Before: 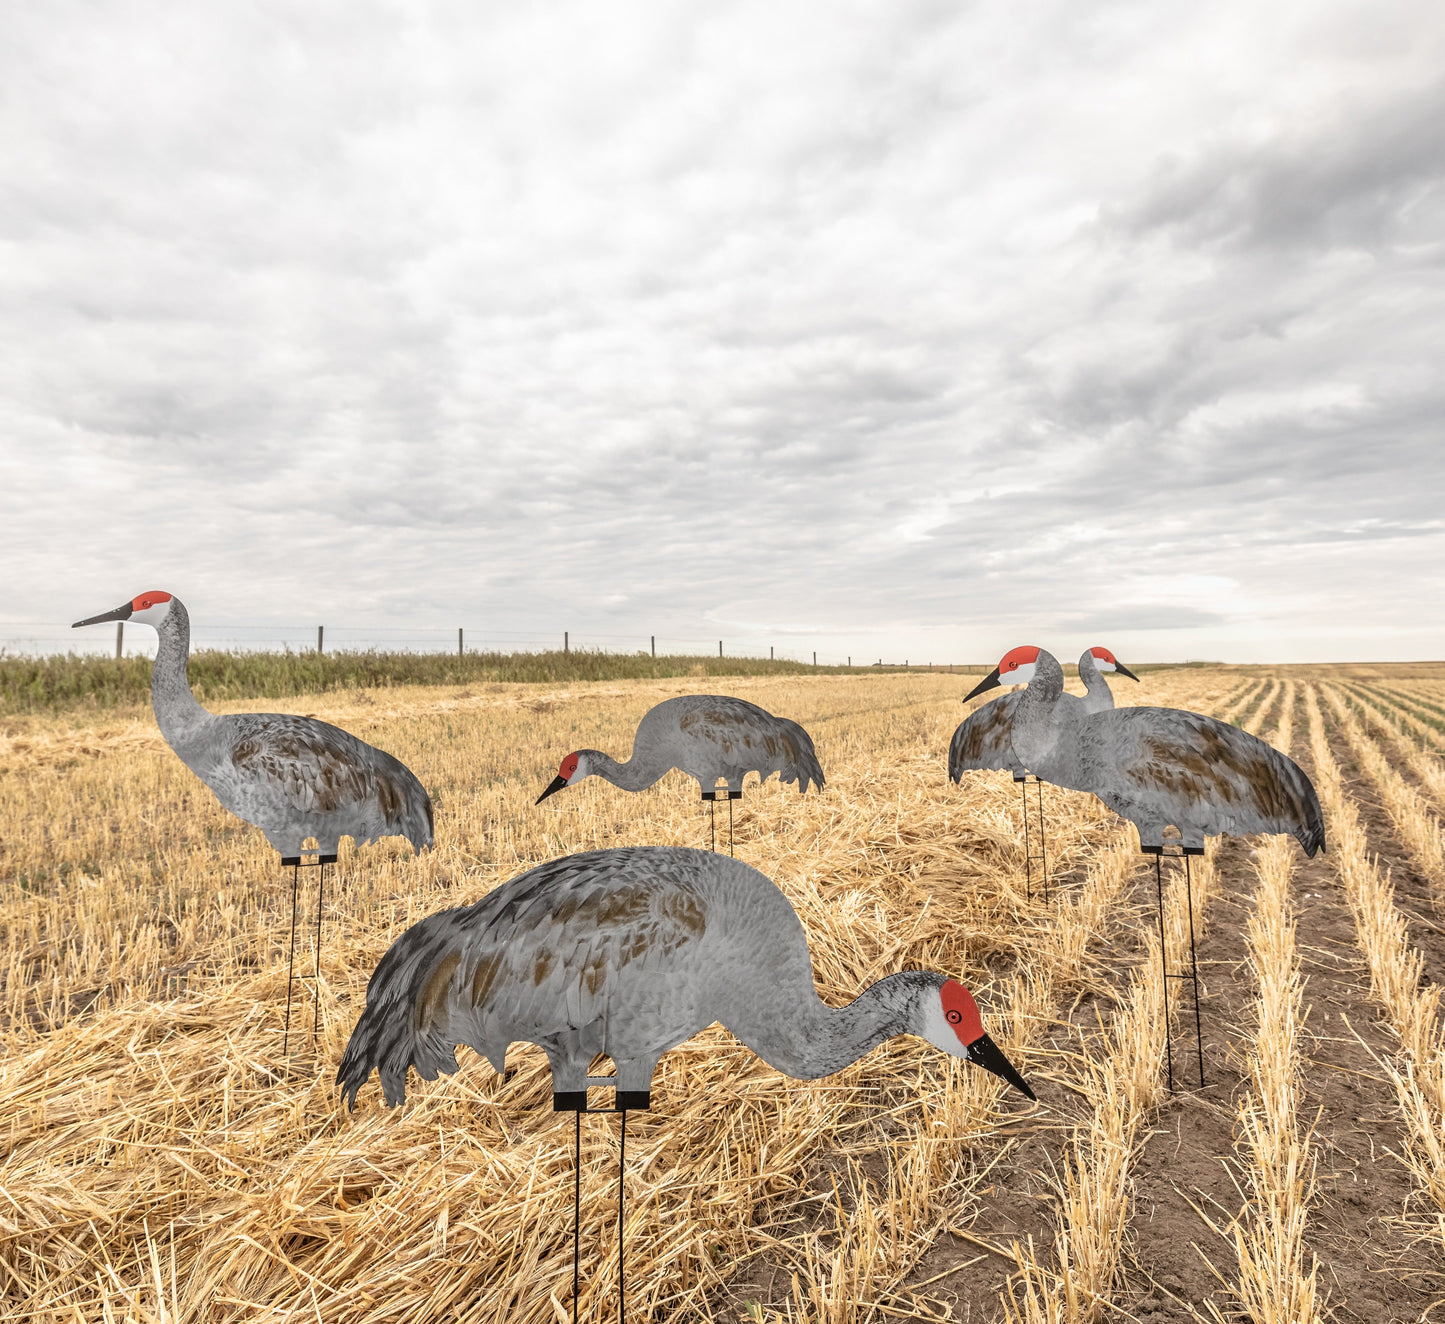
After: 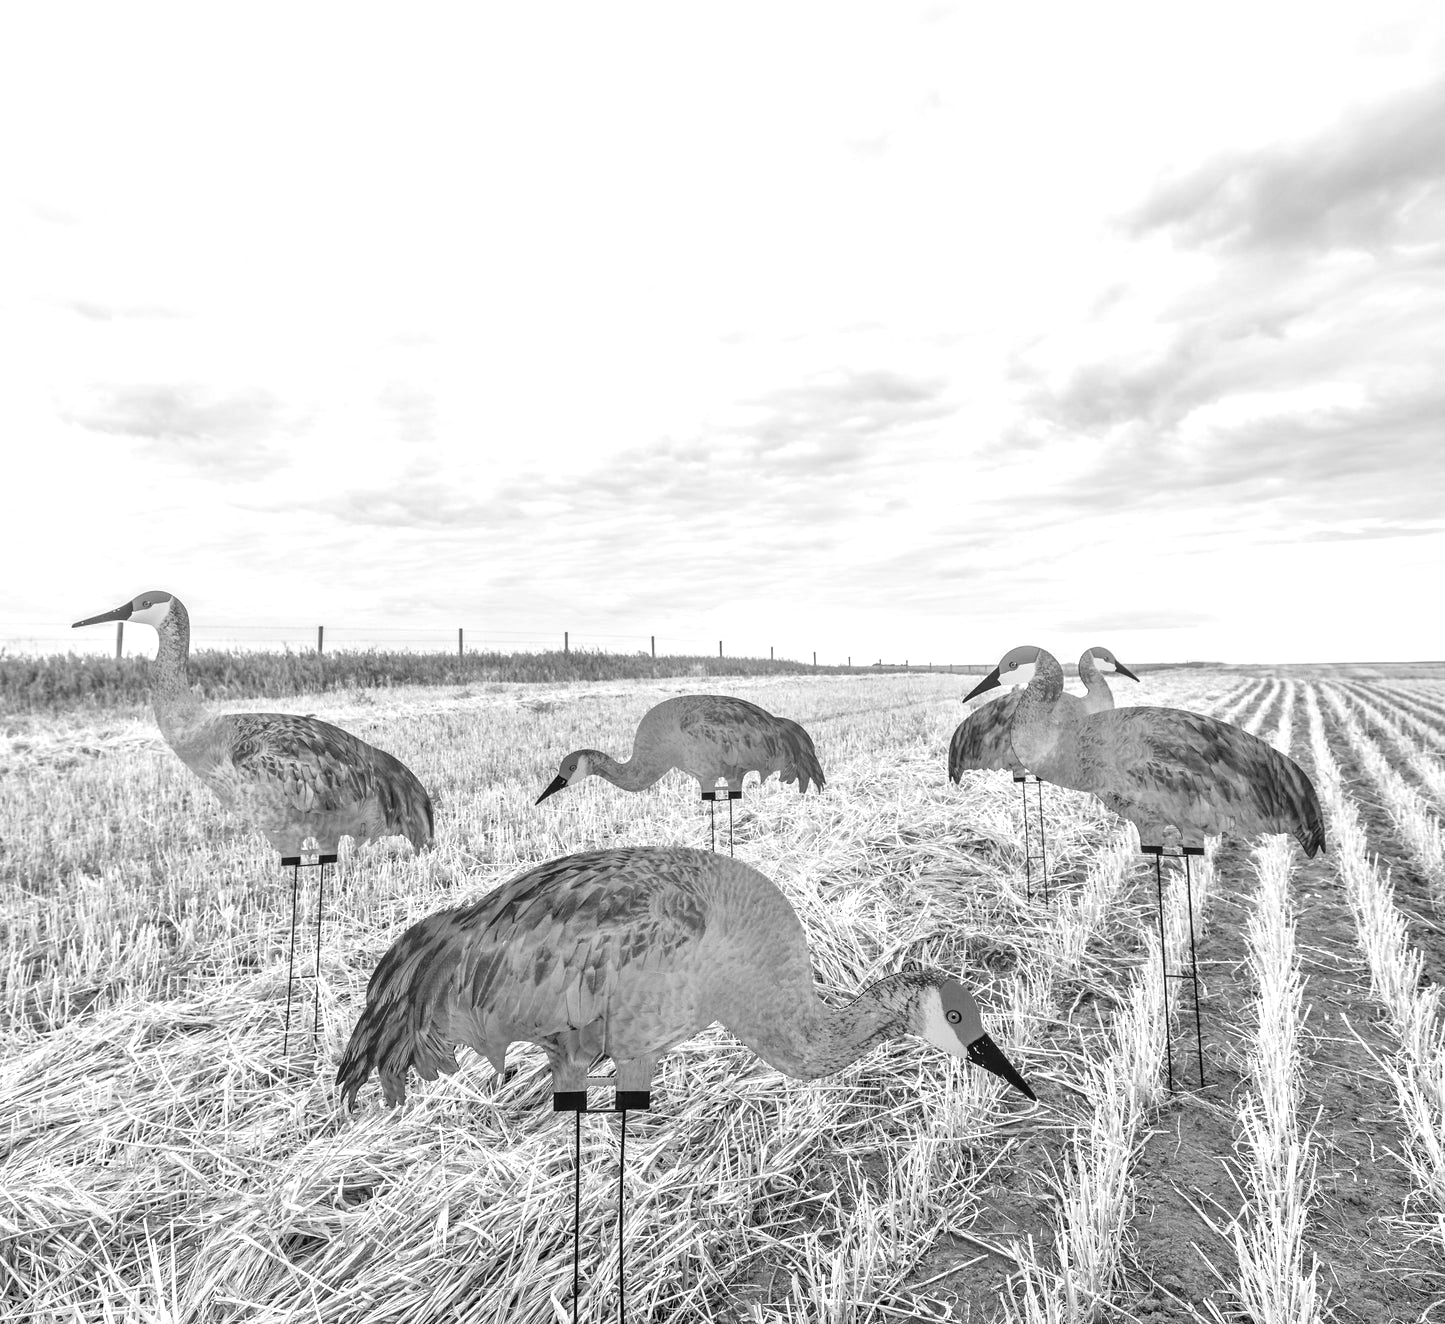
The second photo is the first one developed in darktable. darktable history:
monochrome: a -6.99, b 35.61, size 1.4
exposure: exposure 0.426 EV, compensate highlight preservation false
